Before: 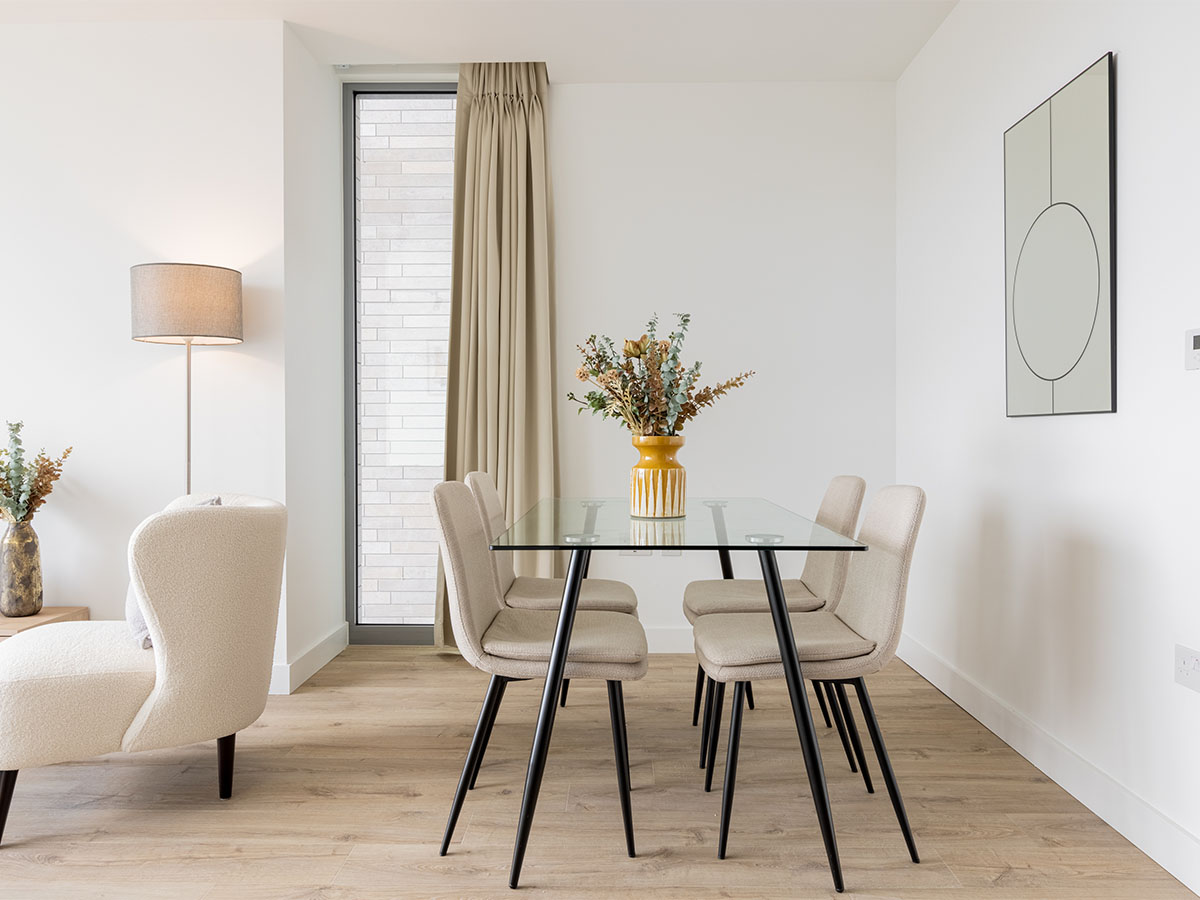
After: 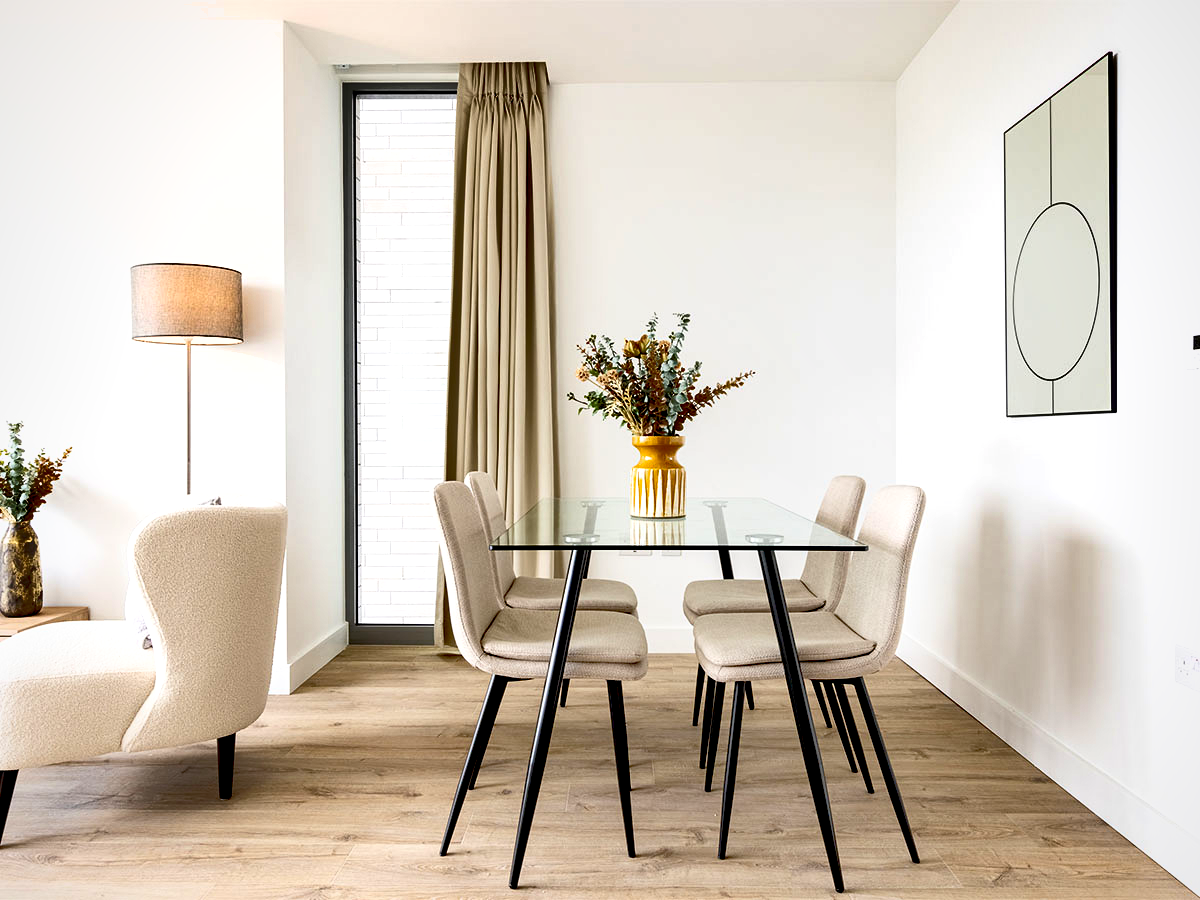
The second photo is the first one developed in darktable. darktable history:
shadows and highlights: shadows 5, soften with gaussian
rgb curve: curves: ch0 [(0, 0) (0.078, 0.051) (0.929, 0.956) (1, 1)], compensate middle gray true
vignetting: brightness -0.233, saturation 0.141
exposure: black level correction 0.04, exposure 0.5 EV, compensate highlight preservation false
